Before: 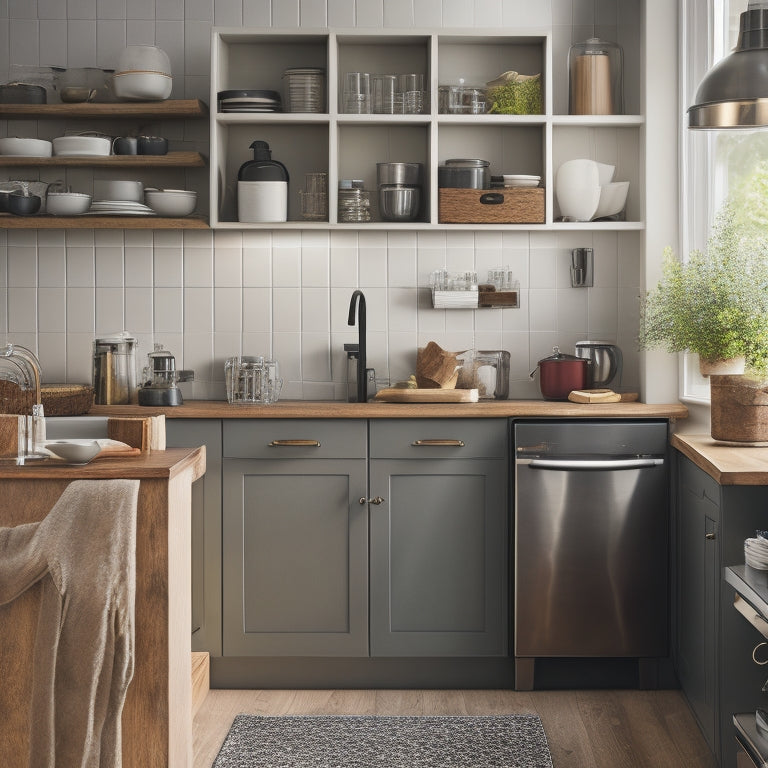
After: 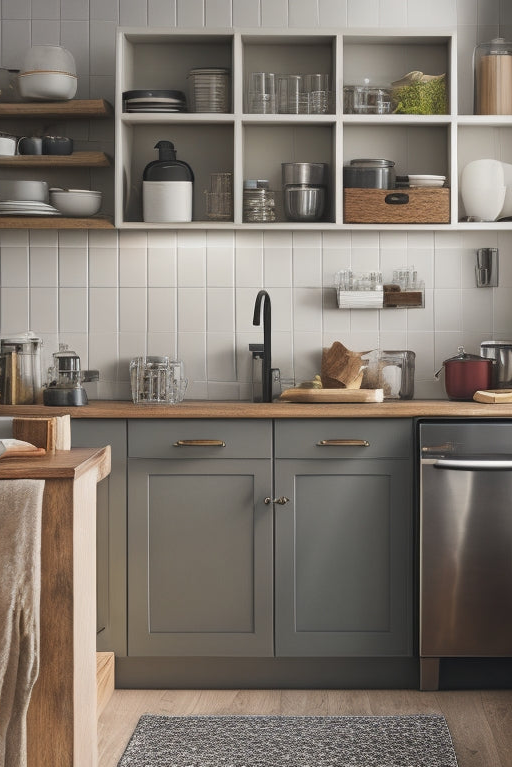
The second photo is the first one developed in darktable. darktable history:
crop and rotate: left 12.395%, right 20.849%
